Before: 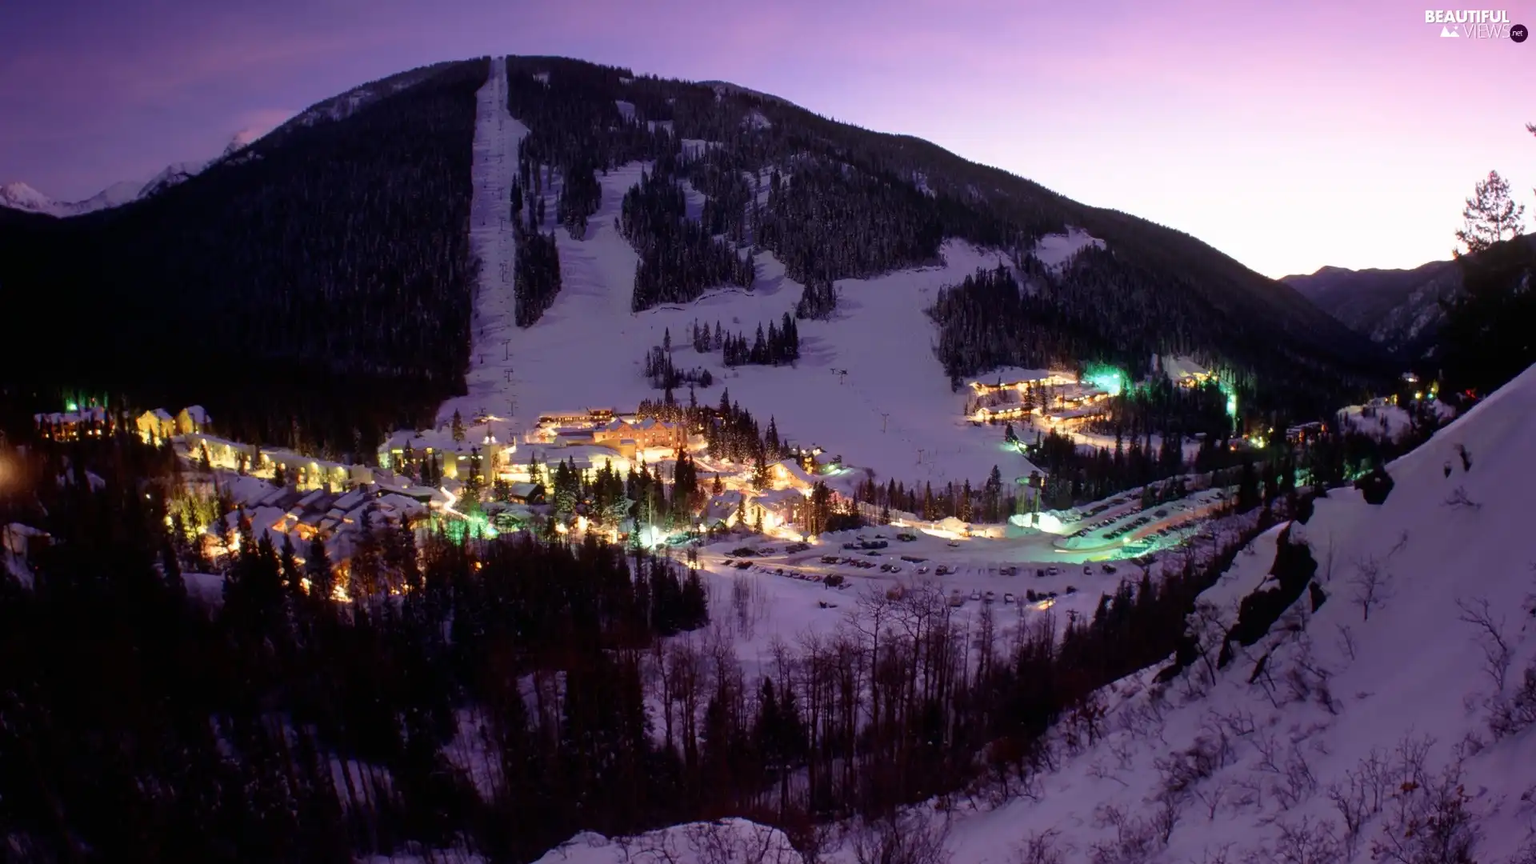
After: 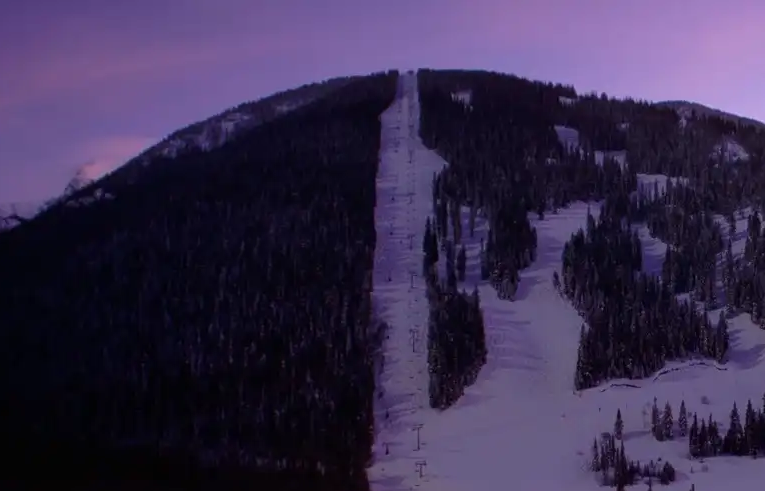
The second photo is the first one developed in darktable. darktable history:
crop and rotate: left 11.21%, top 0.066%, right 48.928%, bottom 54.388%
